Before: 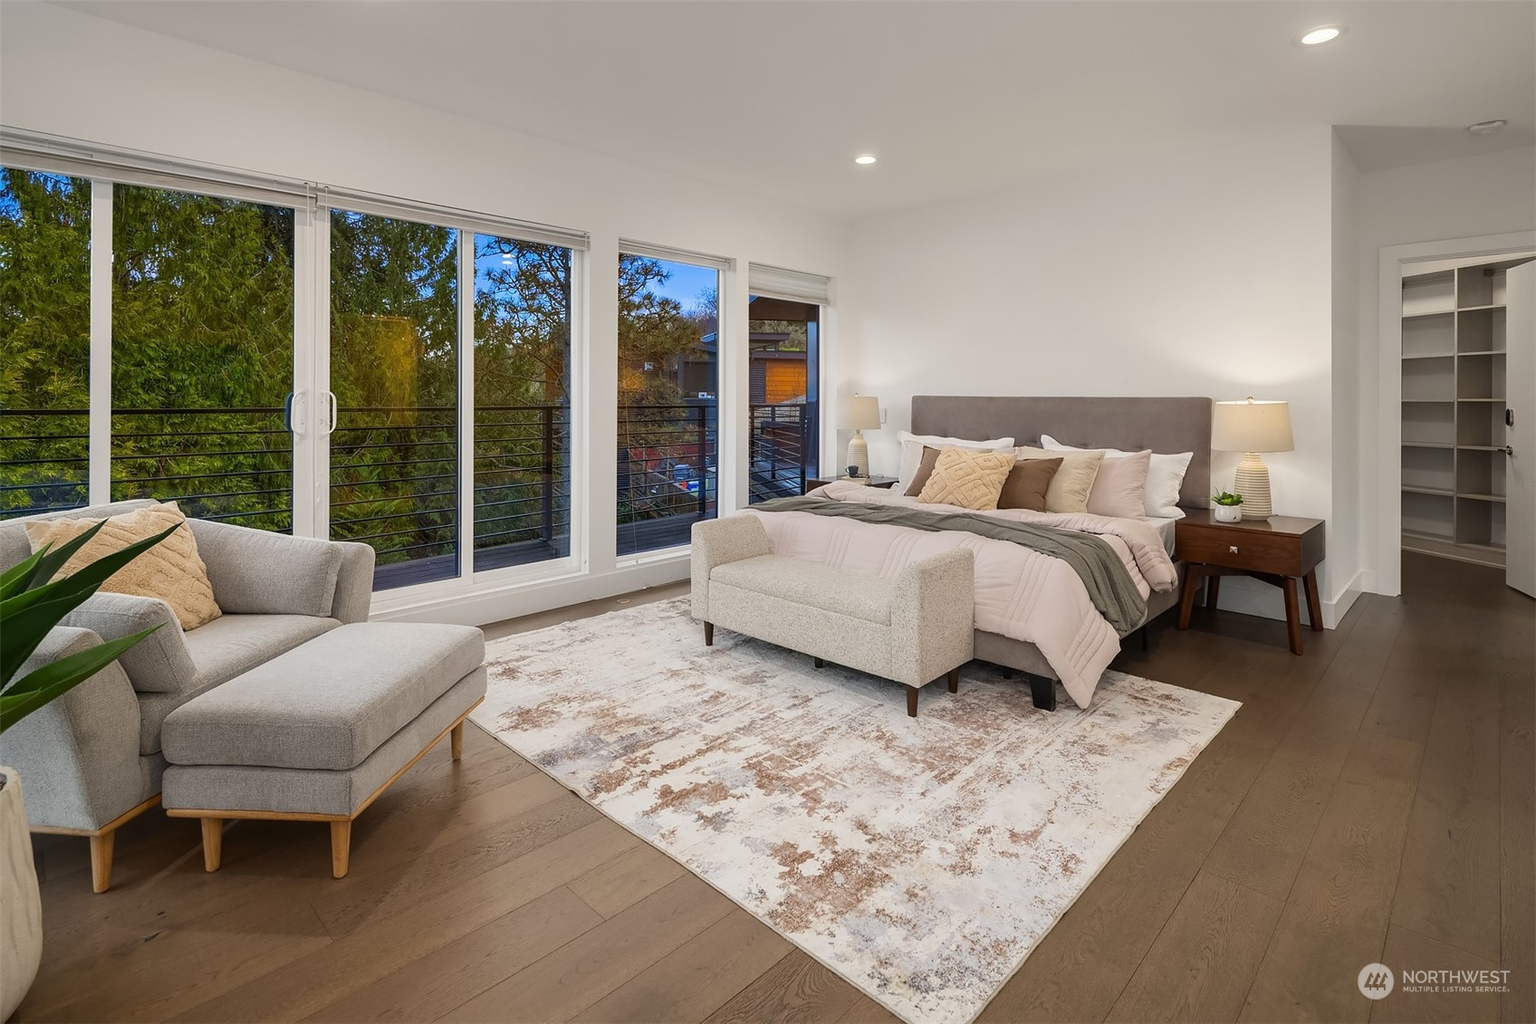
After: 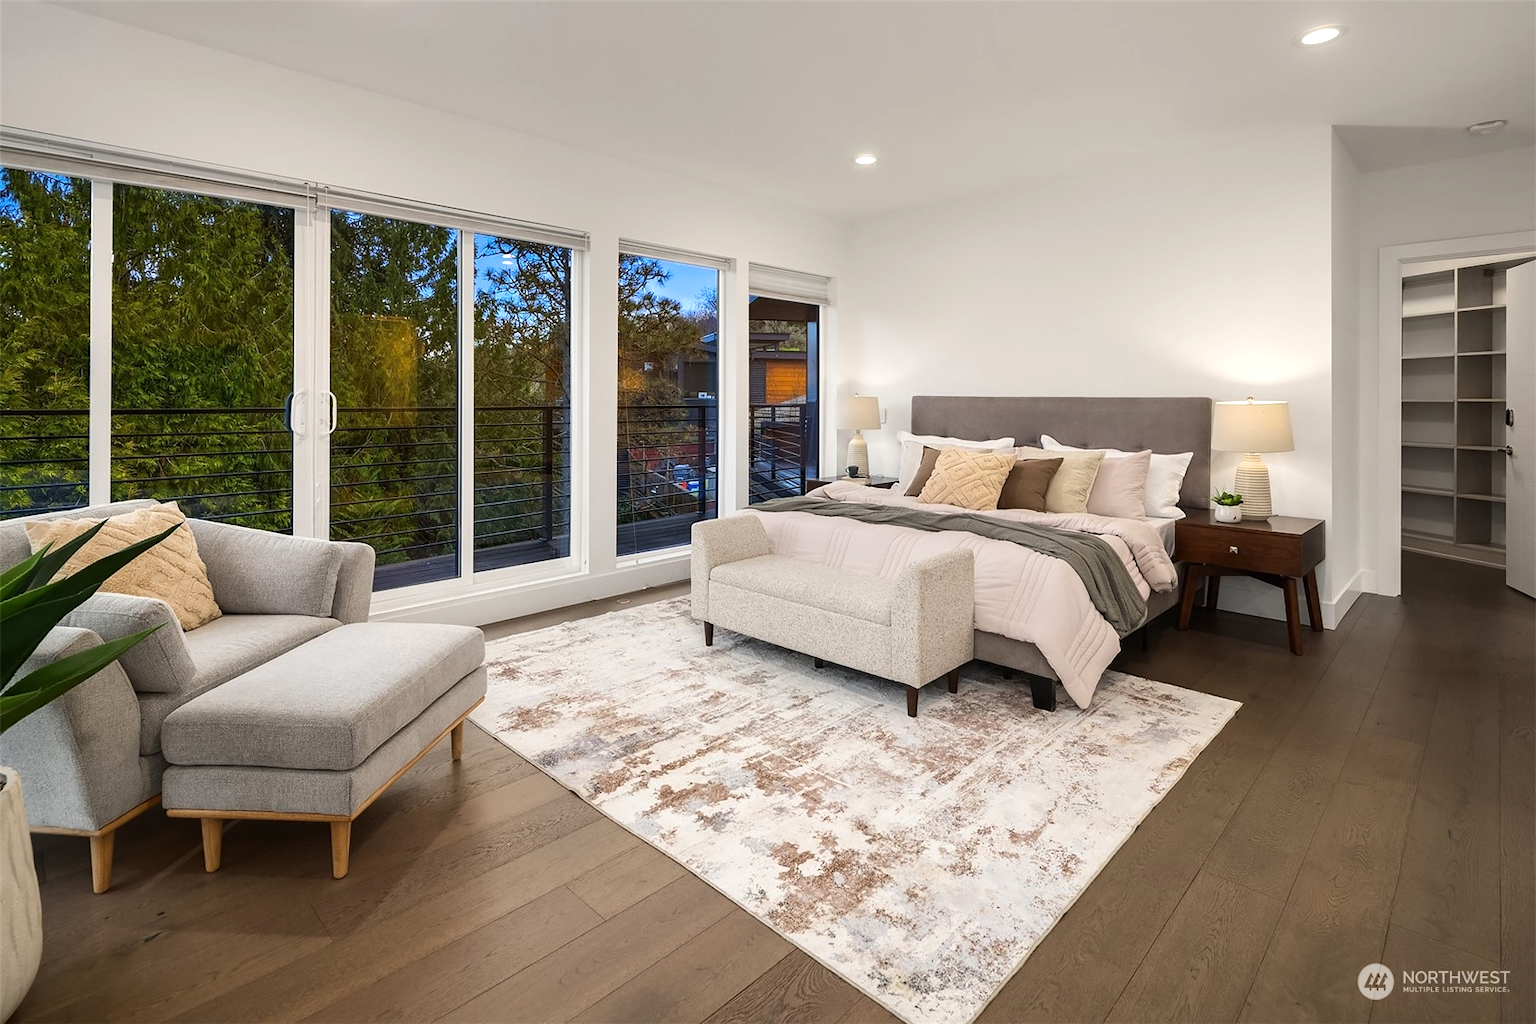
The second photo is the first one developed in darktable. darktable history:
tone equalizer: -8 EV -0.403 EV, -7 EV -0.421 EV, -6 EV -0.372 EV, -5 EV -0.231 EV, -3 EV 0.207 EV, -2 EV 0.333 EV, -1 EV 0.376 EV, +0 EV 0.402 EV, edges refinement/feathering 500, mask exposure compensation -1.57 EV, preserve details no
